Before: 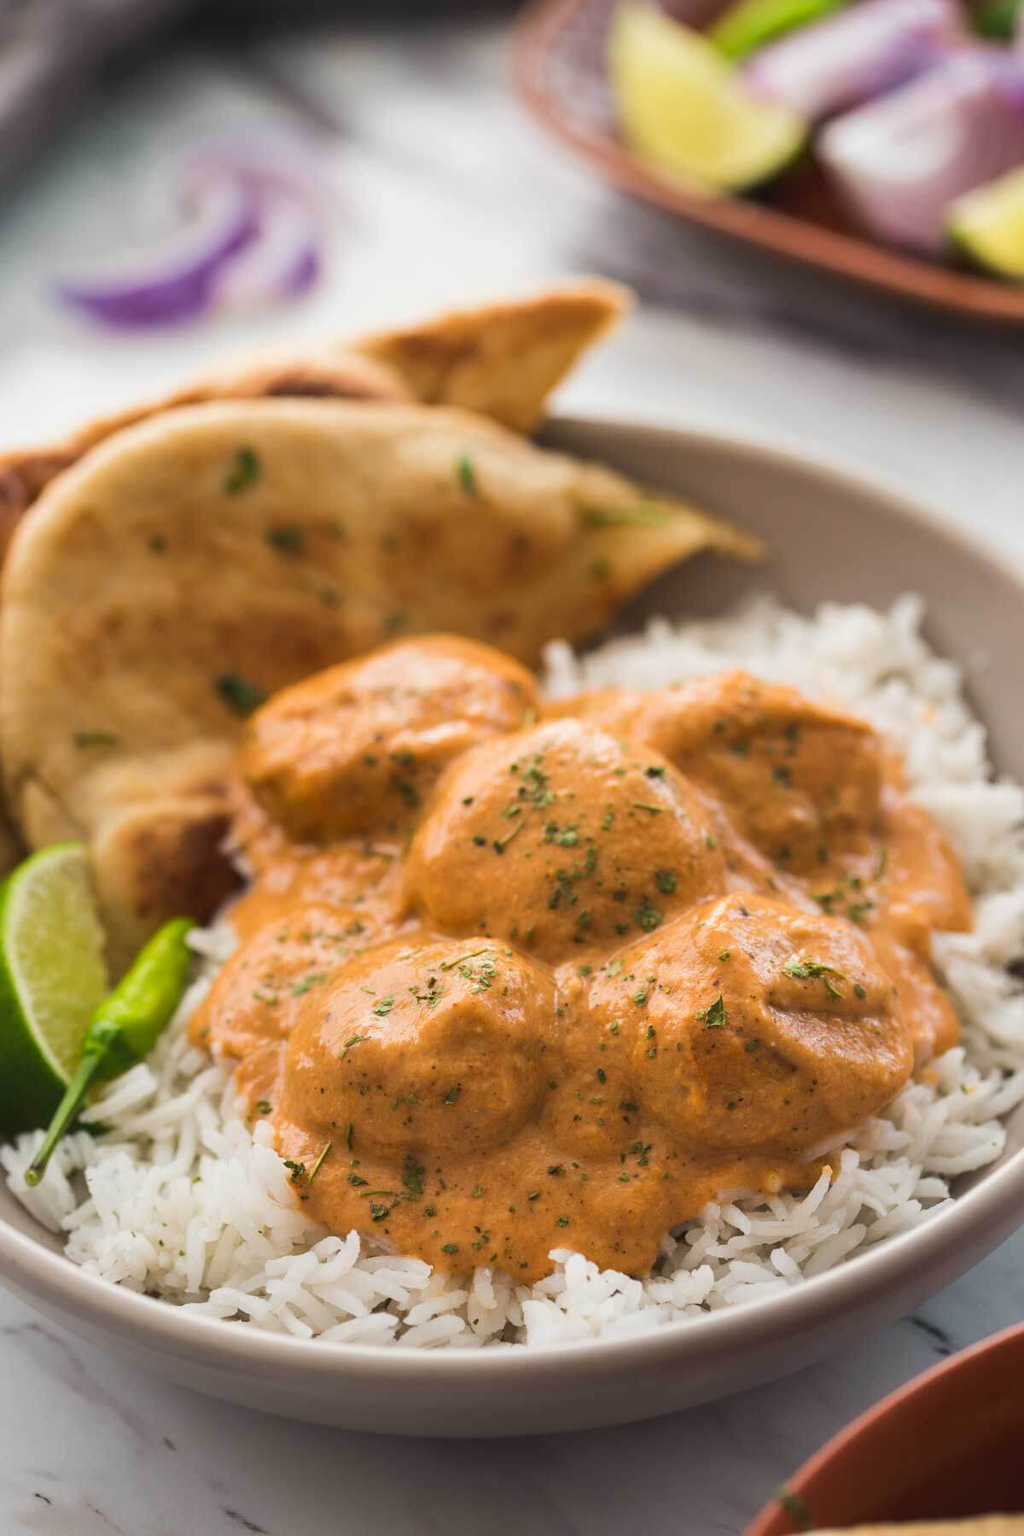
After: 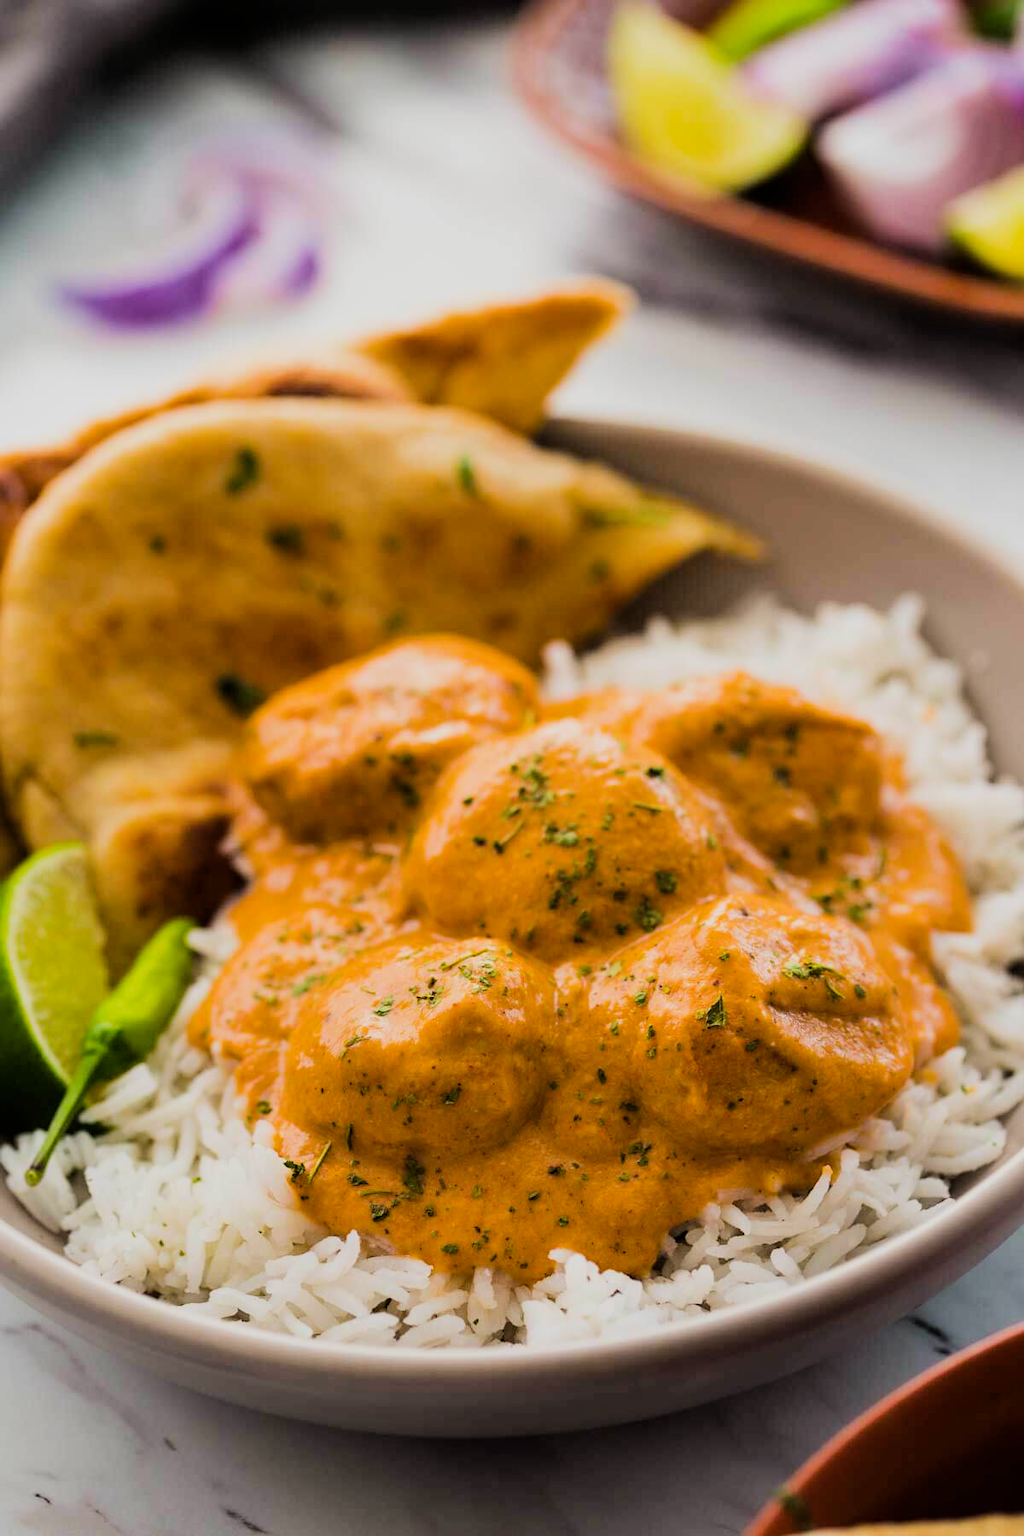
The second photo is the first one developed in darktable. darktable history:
filmic rgb: black relative exposure -5.06 EV, white relative exposure 3.97 EV, threshold 6 EV, hardness 2.9, contrast 1.301, enable highlight reconstruction true
color balance rgb: perceptual saturation grading › global saturation 29.514%, global vibrance 9.724%
